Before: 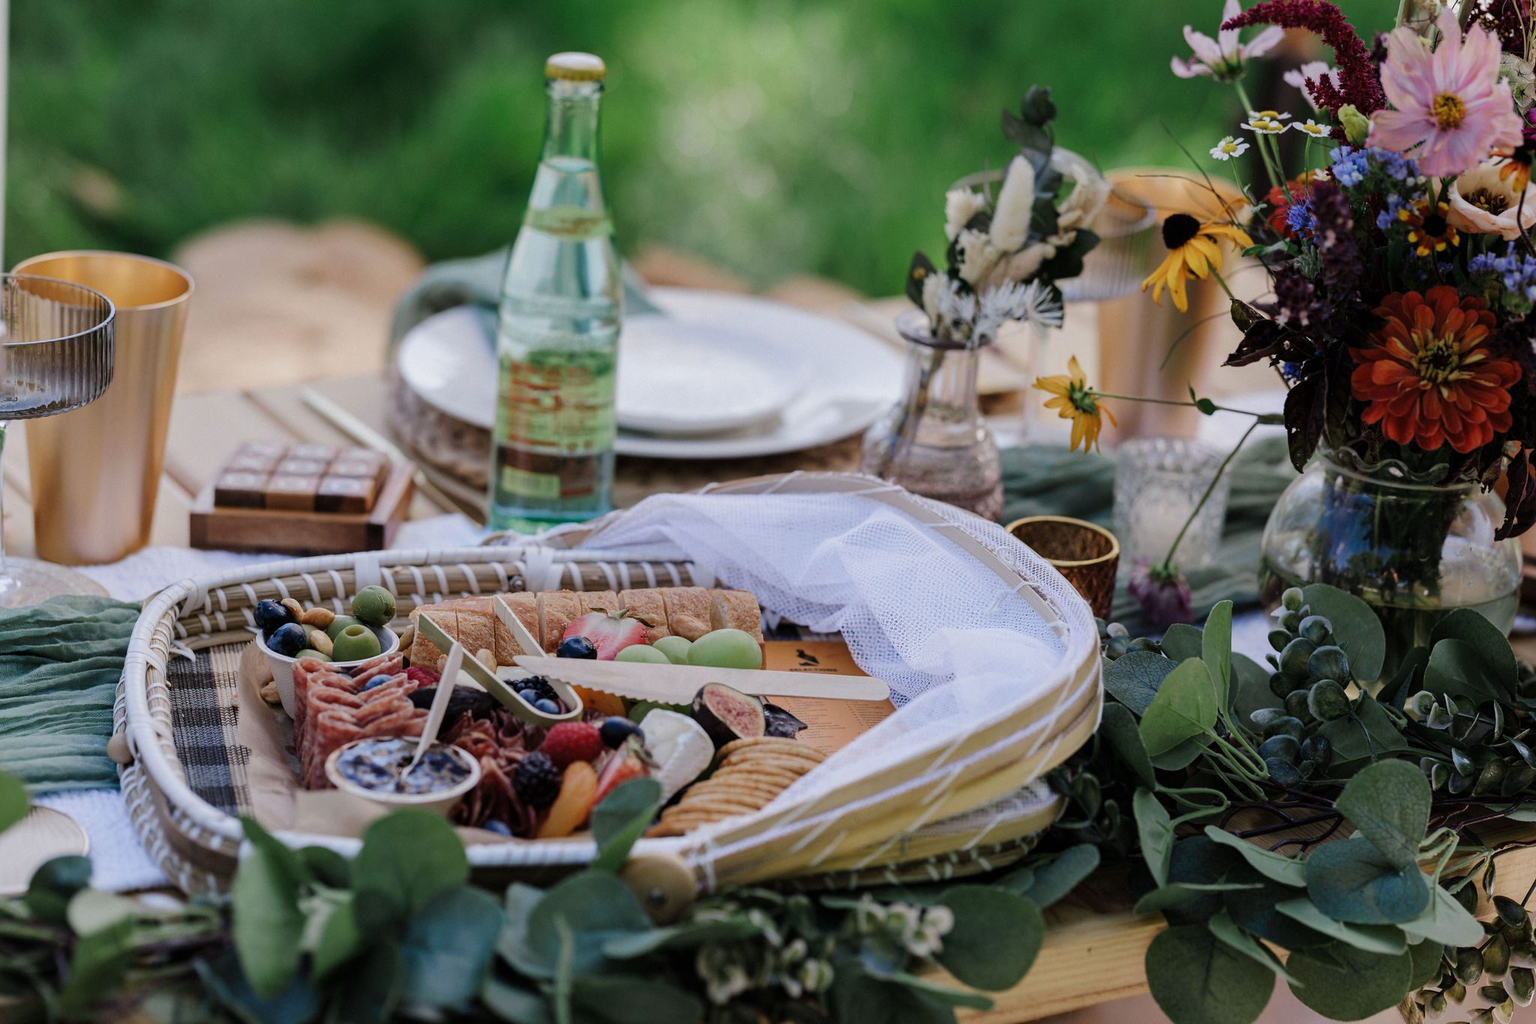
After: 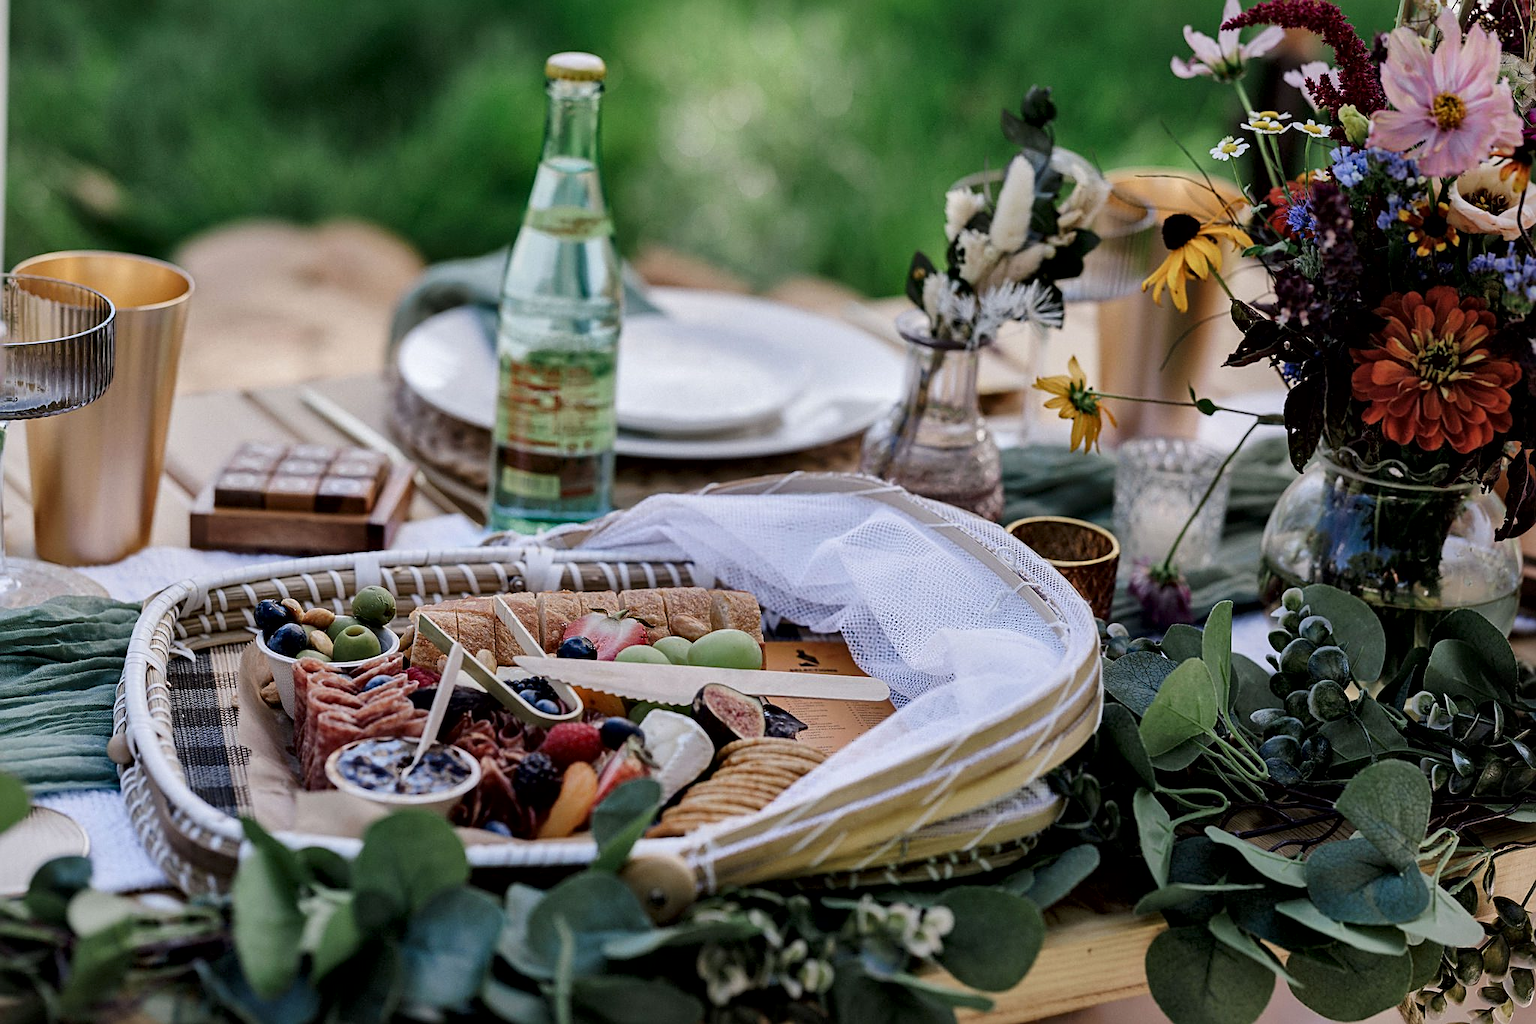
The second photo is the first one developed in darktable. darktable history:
sharpen: on, module defaults
exposure: exposure -0.072 EV, compensate highlight preservation false
local contrast: mode bilateral grid, contrast 25, coarseness 60, detail 152%, midtone range 0.2
